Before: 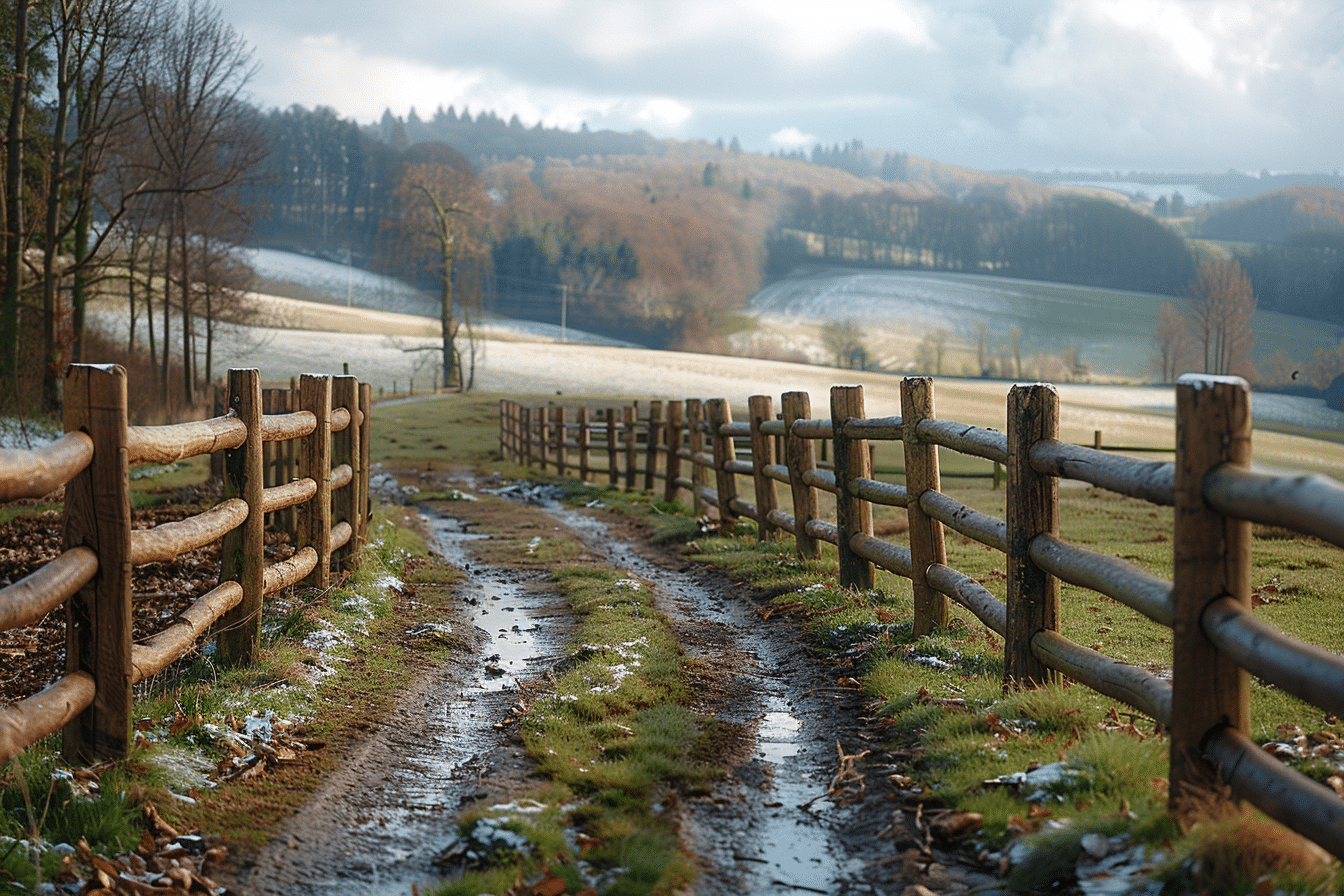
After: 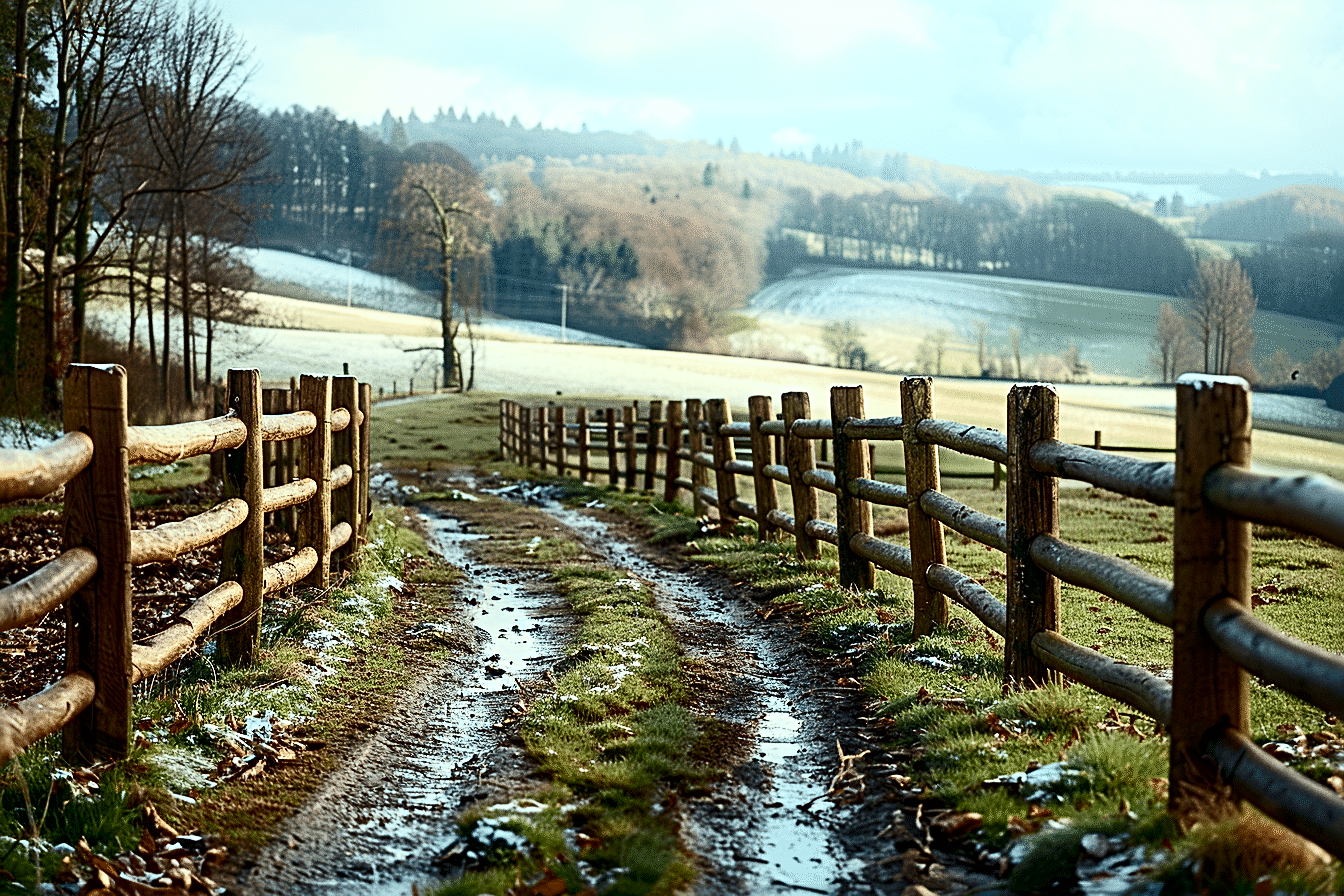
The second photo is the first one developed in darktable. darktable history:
contrast brightness saturation: contrast 0.39, brightness 0.1
sharpen: radius 4.883
color correction: highlights a* -8, highlights b* 3.1
exposure: black level correction 0.007, exposure 0.159 EV, compensate highlight preservation false
